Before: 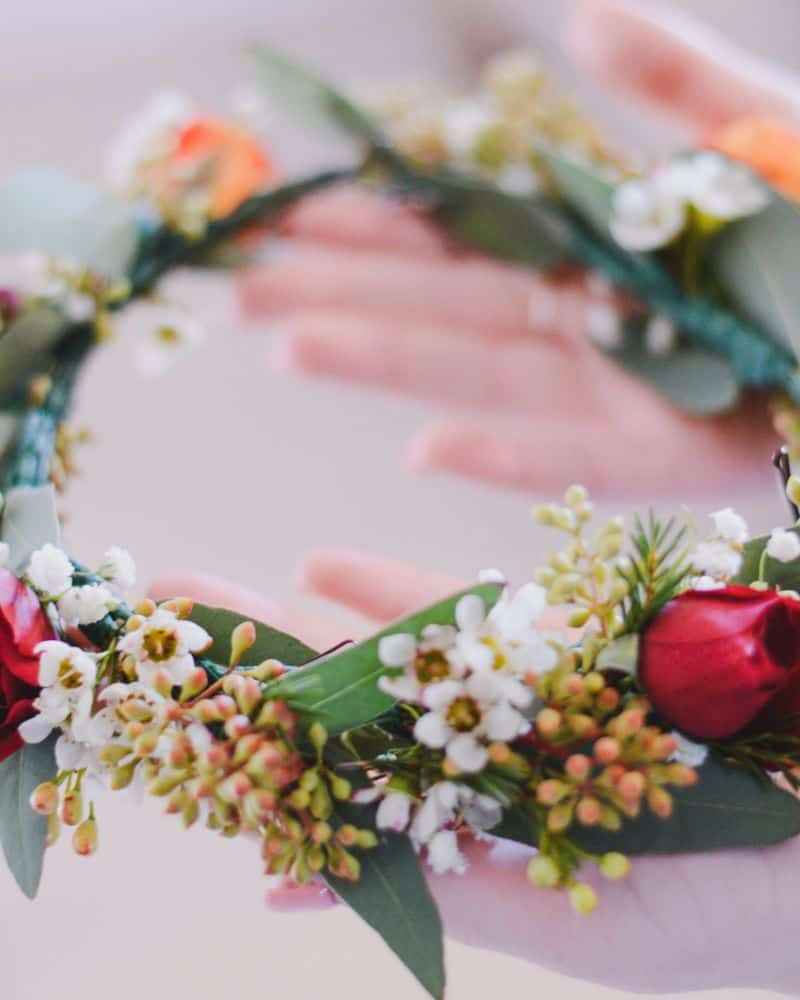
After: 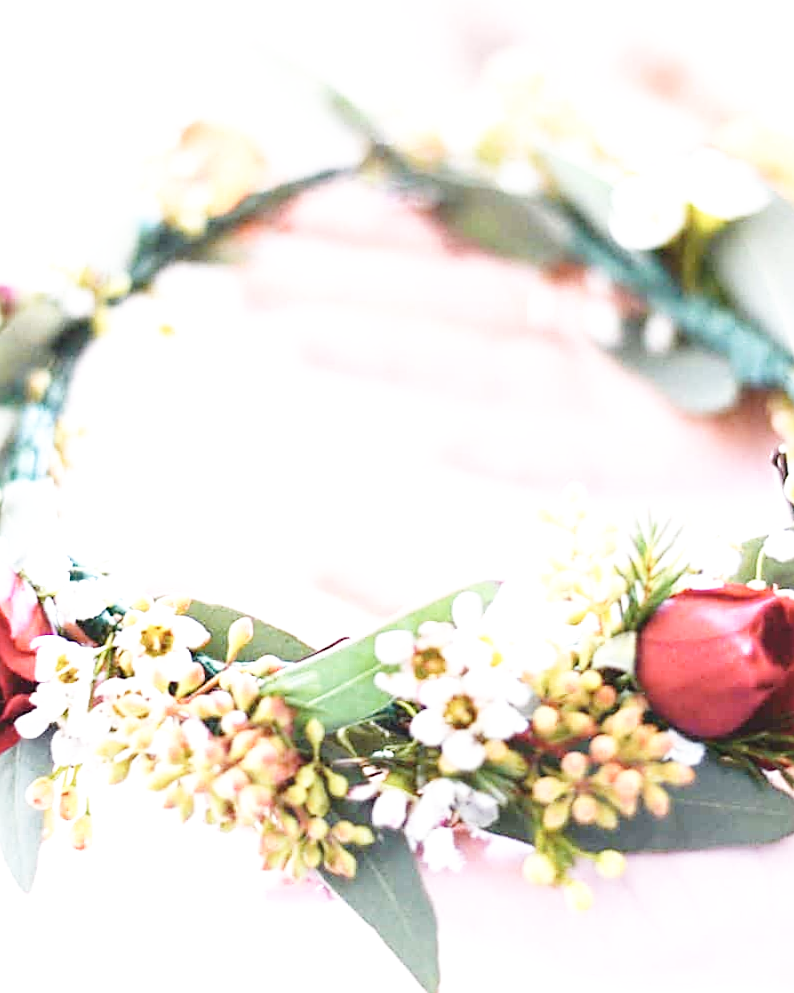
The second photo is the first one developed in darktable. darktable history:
sharpen: on, module defaults
crop and rotate: angle -0.322°
exposure: black level correction 0, exposure 1.1 EV, compensate highlight preservation false
contrast brightness saturation: contrast 0.062, brightness -0.007, saturation -0.224
base curve: curves: ch0 [(0, 0) (0.008, 0.007) (0.022, 0.029) (0.048, 0.089) (0.092, 0.197) (0.191, 0.399) (0.275, 0.534) (0.357, 0.65) (0.477, 0.78) (0.542, 0.833) (0.799, 0.973) (1, 1)], preserve colors none
color calibration: illuminant same as pipeline (D50), adaptation none (bypass), x 0.333, y 0.334, temperature 5011.8 K
